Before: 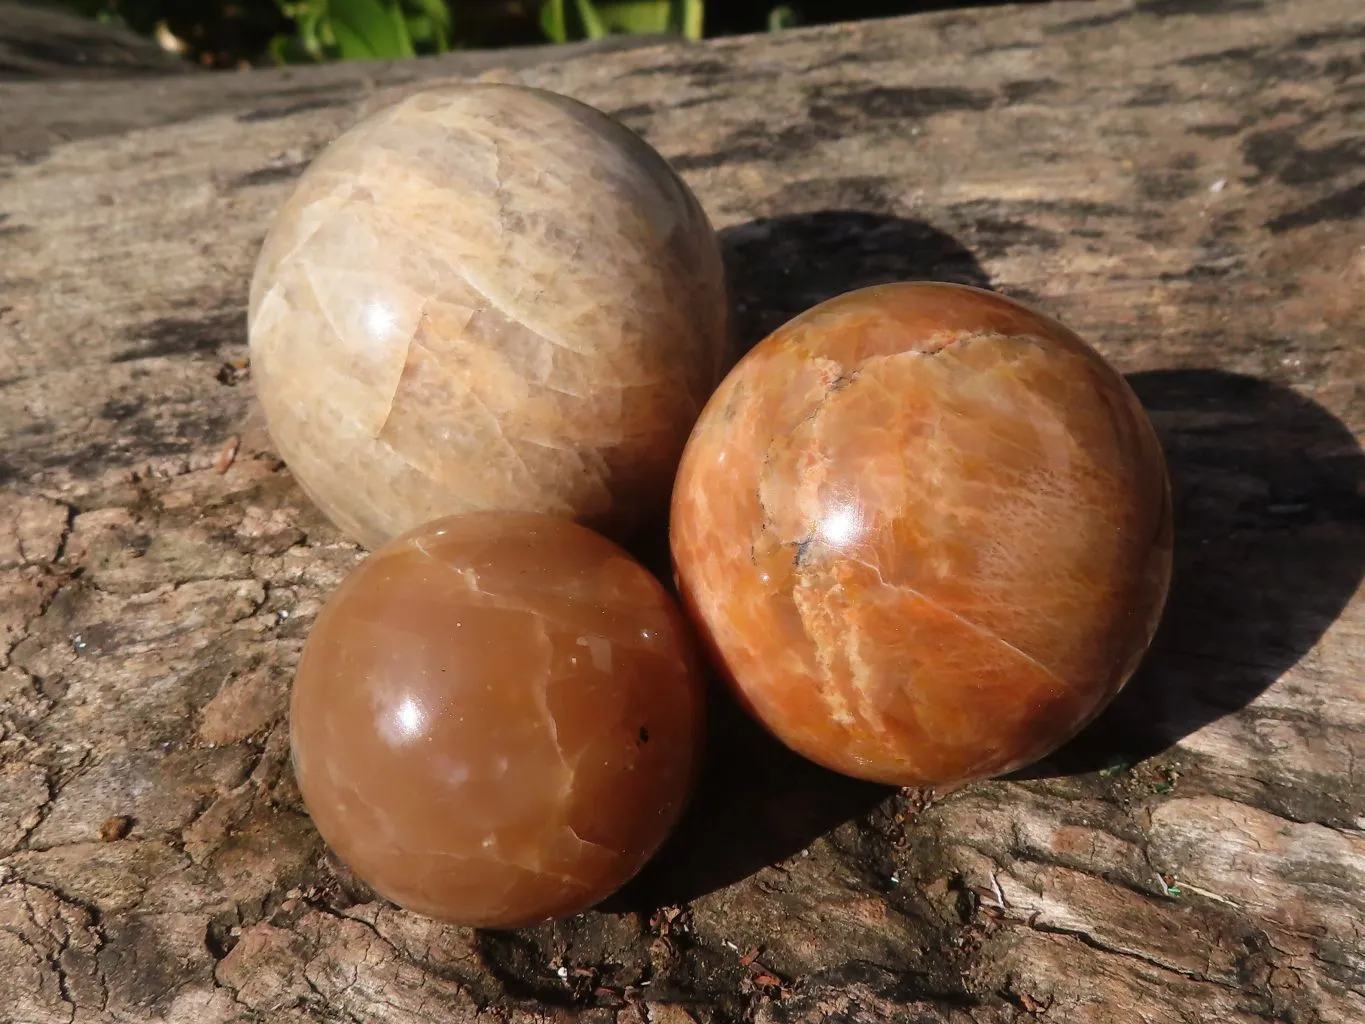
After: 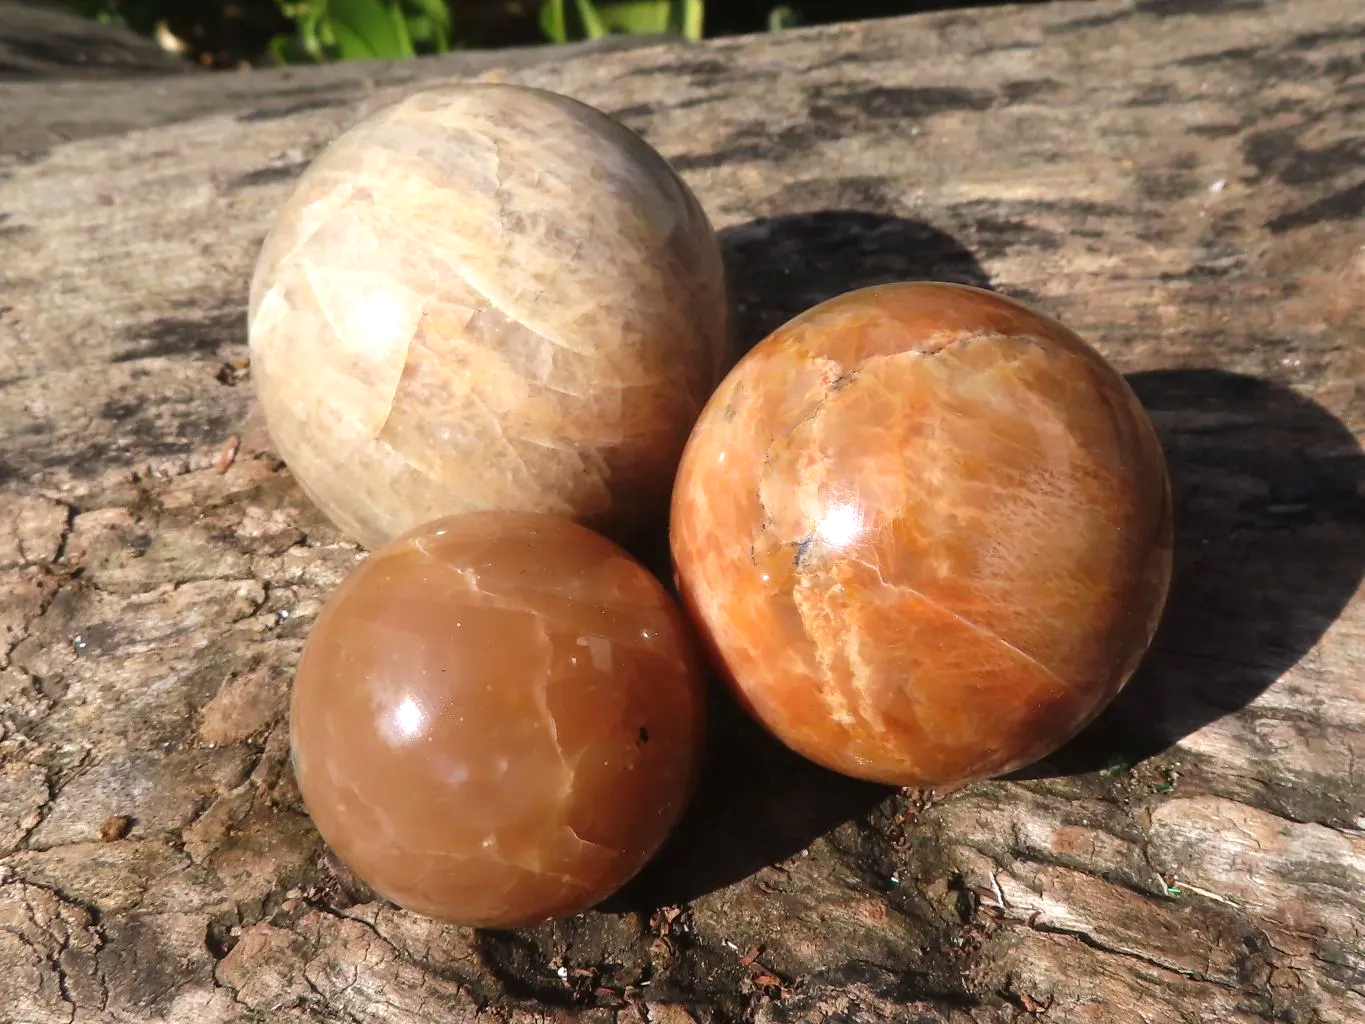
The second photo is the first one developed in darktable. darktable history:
white balance: red 0.982, blue 1.018
exposure: black level correction 0, exposure 0.5 EV, compensate highlight preservation false
